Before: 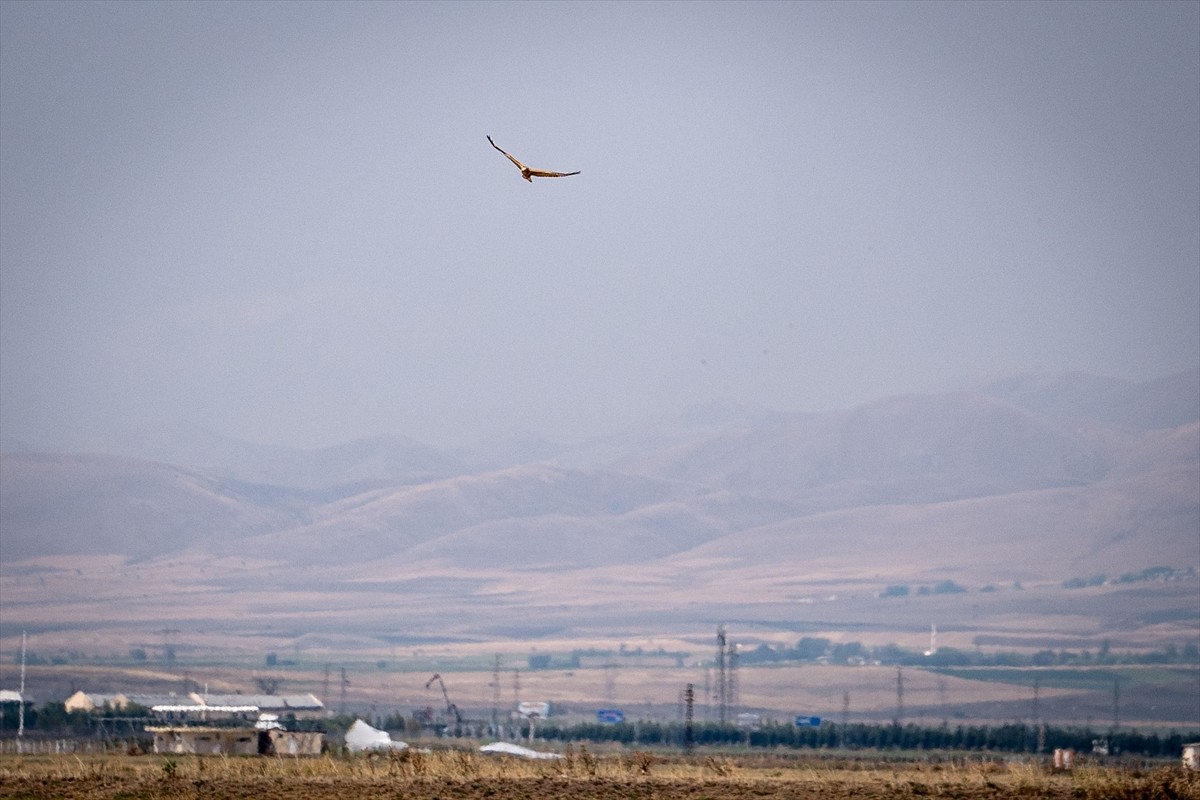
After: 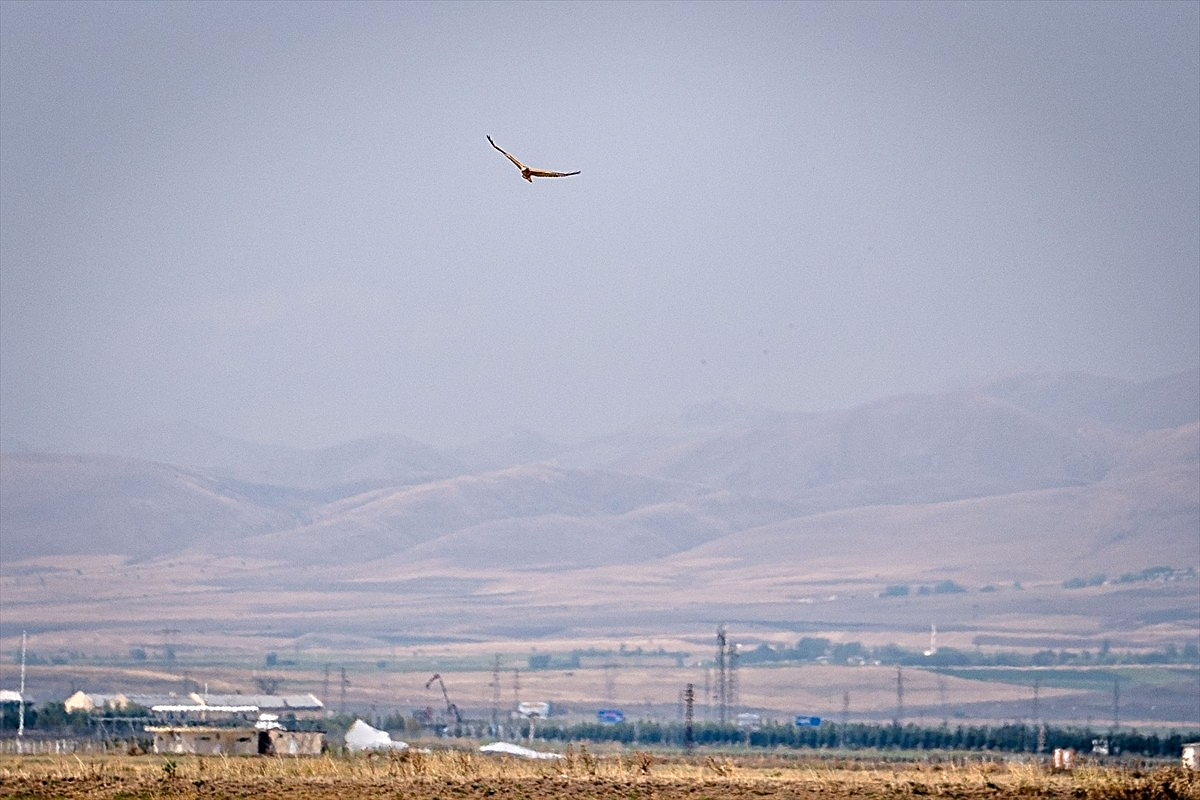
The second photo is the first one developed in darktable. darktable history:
sharpen: on, module defaults
tone equalizer: -7 EV 0.149 EV, -6 EV 0.602 EV, -5 EV 1.12 EV, -4 EV 1.3 EV, -3 EV 1.17 EV, -2 EV 0.6 EV, -1 EV 0.151 EV, mask exposure compensation -0.5 EV
